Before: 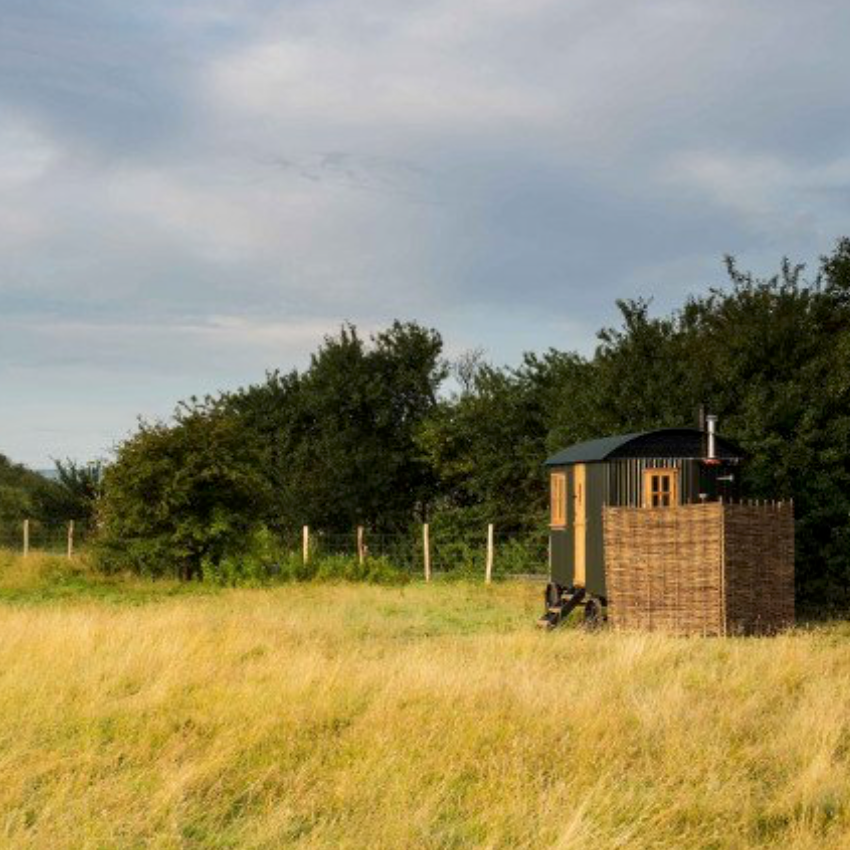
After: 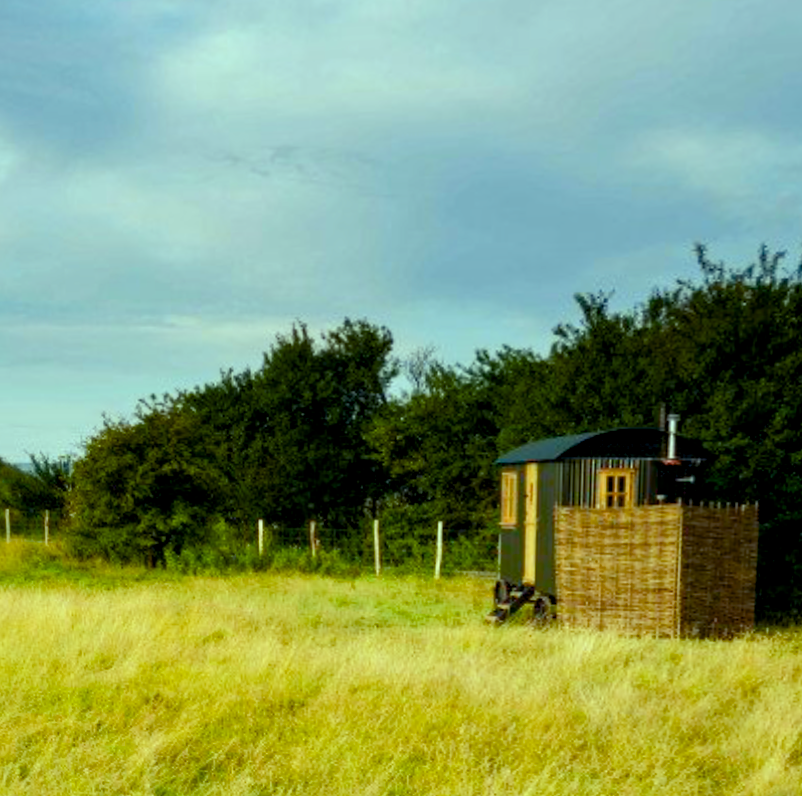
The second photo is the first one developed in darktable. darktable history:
rotate and perspective: rotation 0.062°, lens shift (vertical) 0.115, lens shift (horizontal) -0.133, crop left 0.047, crop right 0.94, crop top 0.061, crop bottom 0.94
color balance: mode lift, gamma, gain (sRGB), lift [0.997, 0.979, 1.021, 1.011], gamma [1, 1.084, 0.916, 0.998], gain [1, 0.87, 1.13, 1.101], contrast 4.55%, contrast fulcrum 38.24%, output saturation 104.09%
color balance rgb: shadows lift › chroma 1%, shadows lift › hue 240.84°, highlights gain › chroma 2%, highlights gain › hue 73.2°, global offset › luminance -0.5%, perceptual saturation grading › global saturation 20%, perceptual saturation grading › highlights -25%, perceptual saturation grading › shadows 50%, global vibrance 25.26%
